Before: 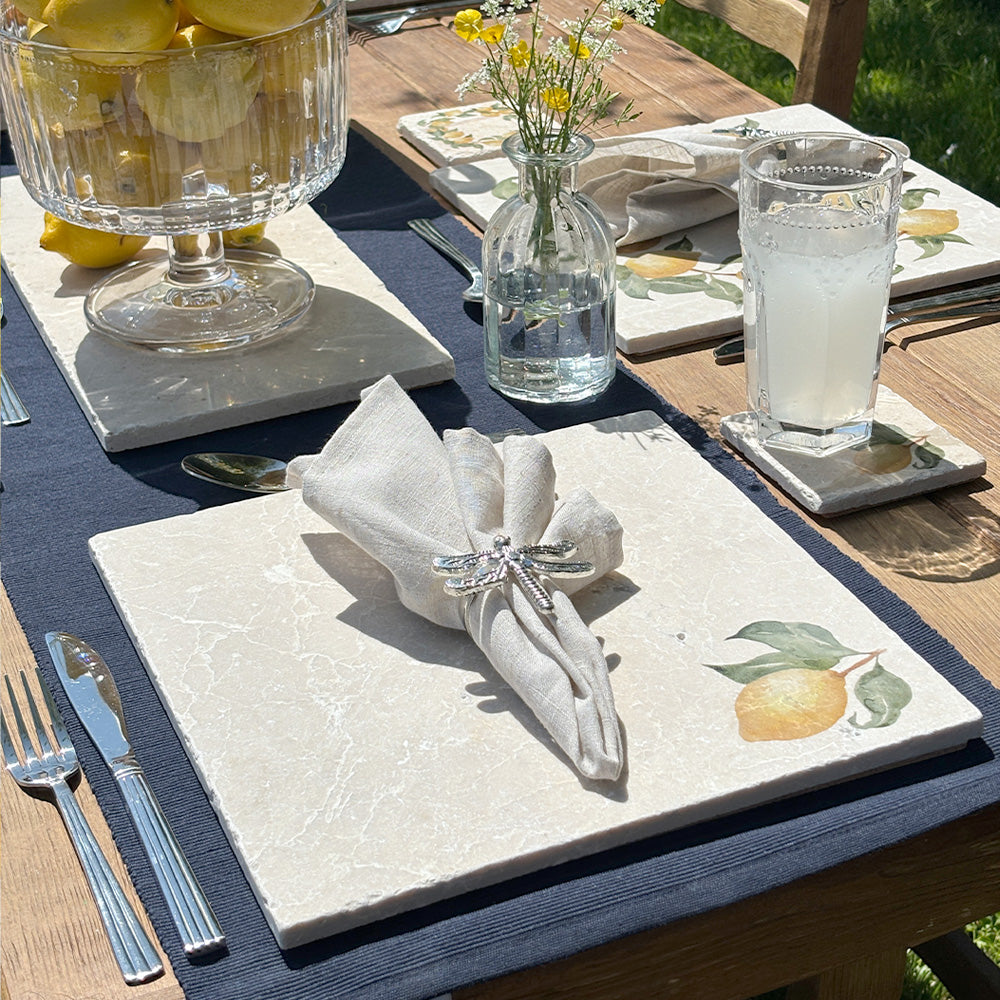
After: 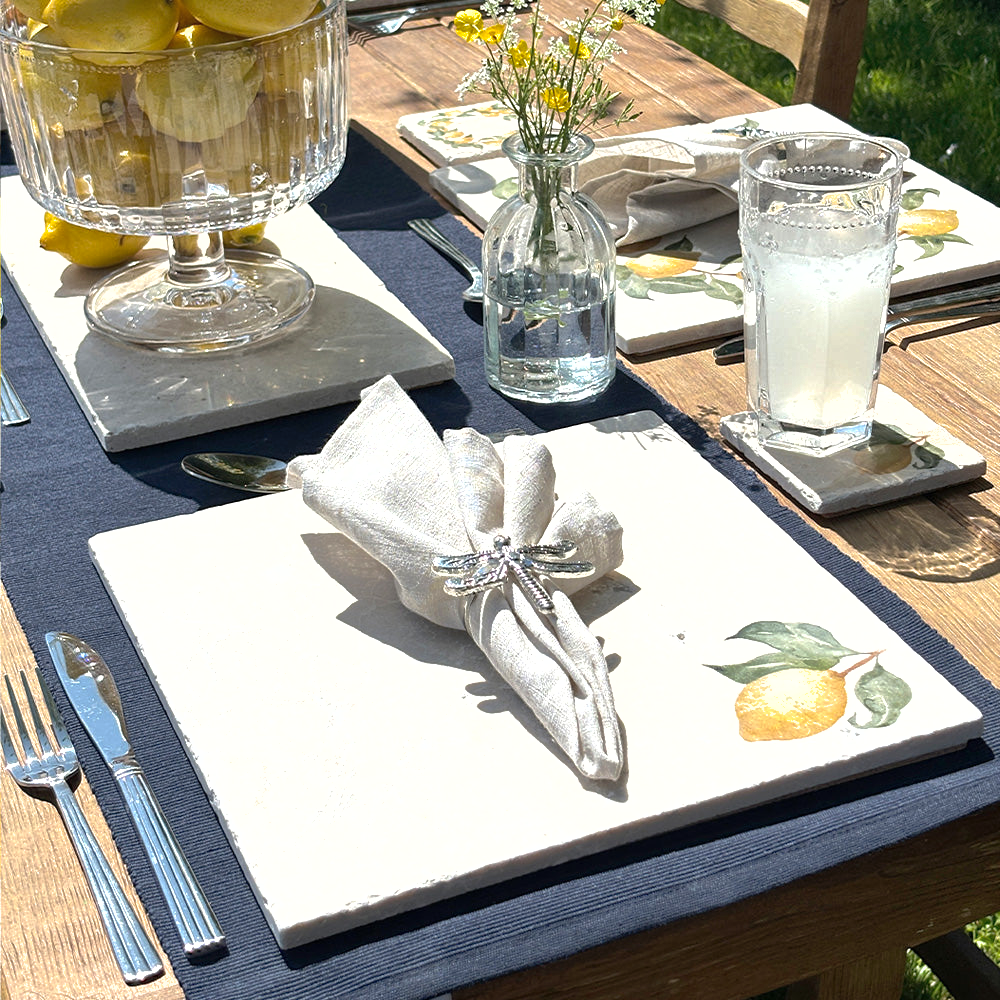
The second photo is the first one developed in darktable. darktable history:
shadows and highlights: on, module defaults
tone equalizer: -8 EV -0.783 EV, -7 EV -0.694 EV, -6 EV -0.623 EV, -5 EV -0.387 EV, -3 EV 0.399 EV, -2 EV 0.6 EV, -1 EV 0.679 EV, +0 EV 0.725 EV, edges refinement/feathering 500, mask exposure compensation -1.57 EV, preserve details no
